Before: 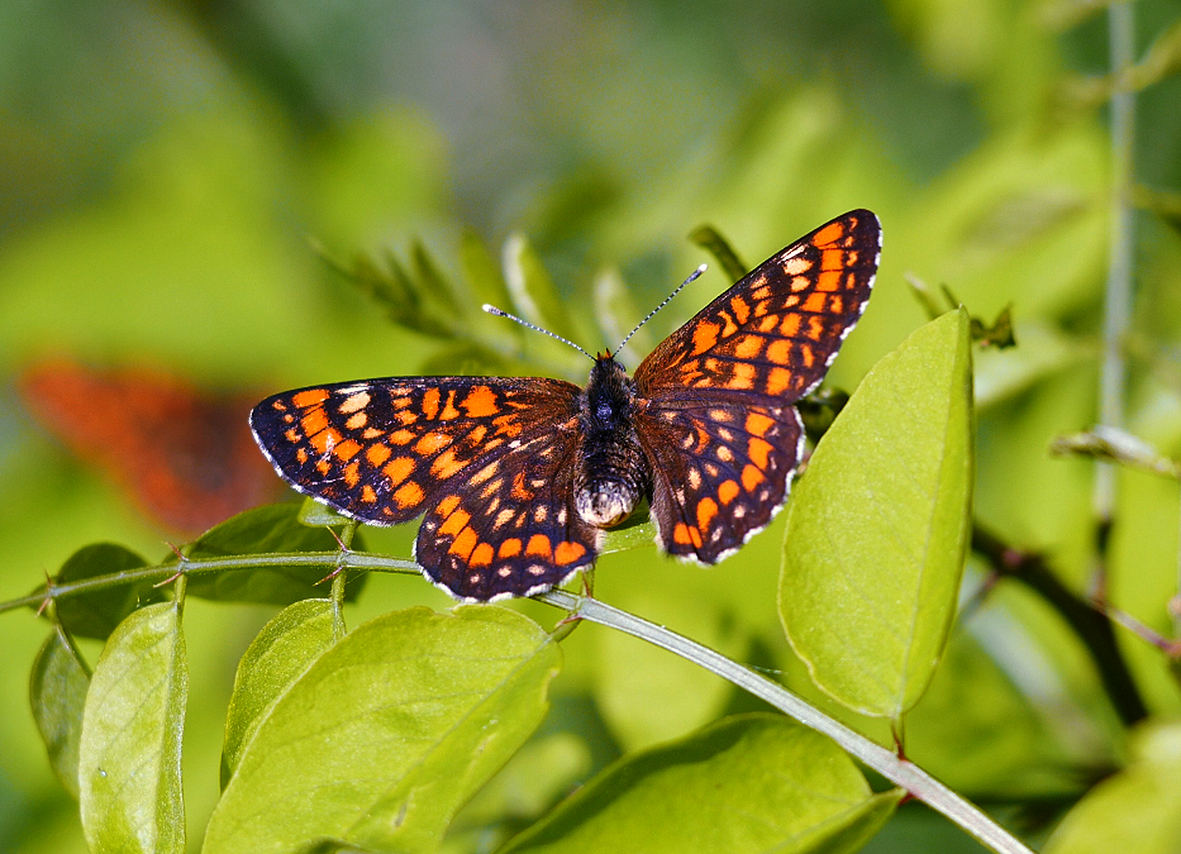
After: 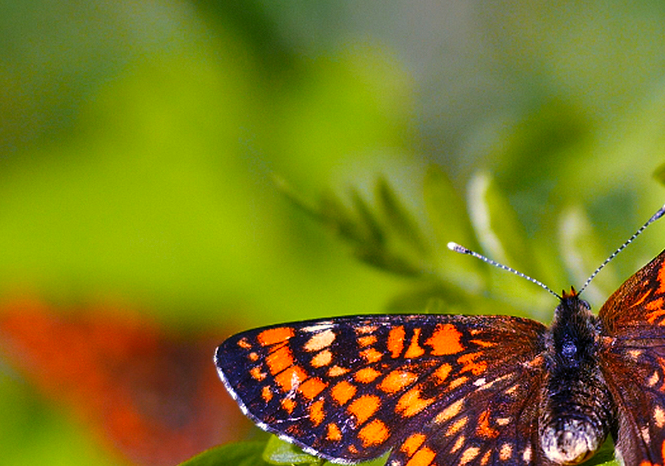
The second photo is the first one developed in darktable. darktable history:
contrast brightness saturation: saturation 0.184
crop and rotate: left 3.03%, top 7.466%, right 40.585%, bottom 37.949%
